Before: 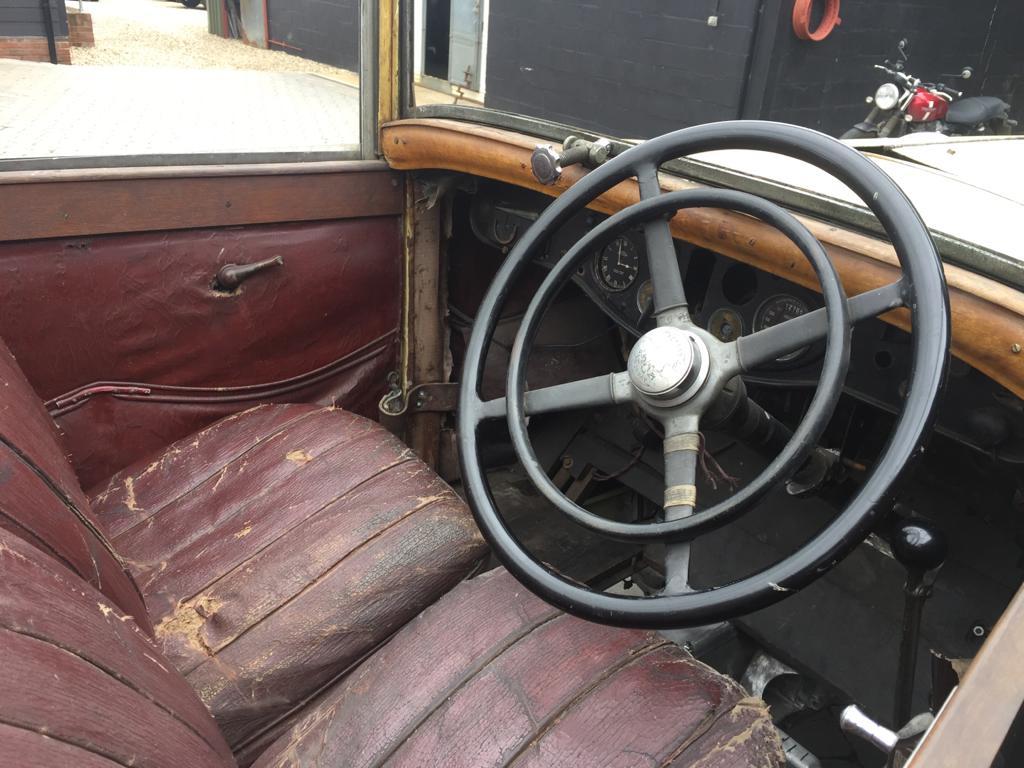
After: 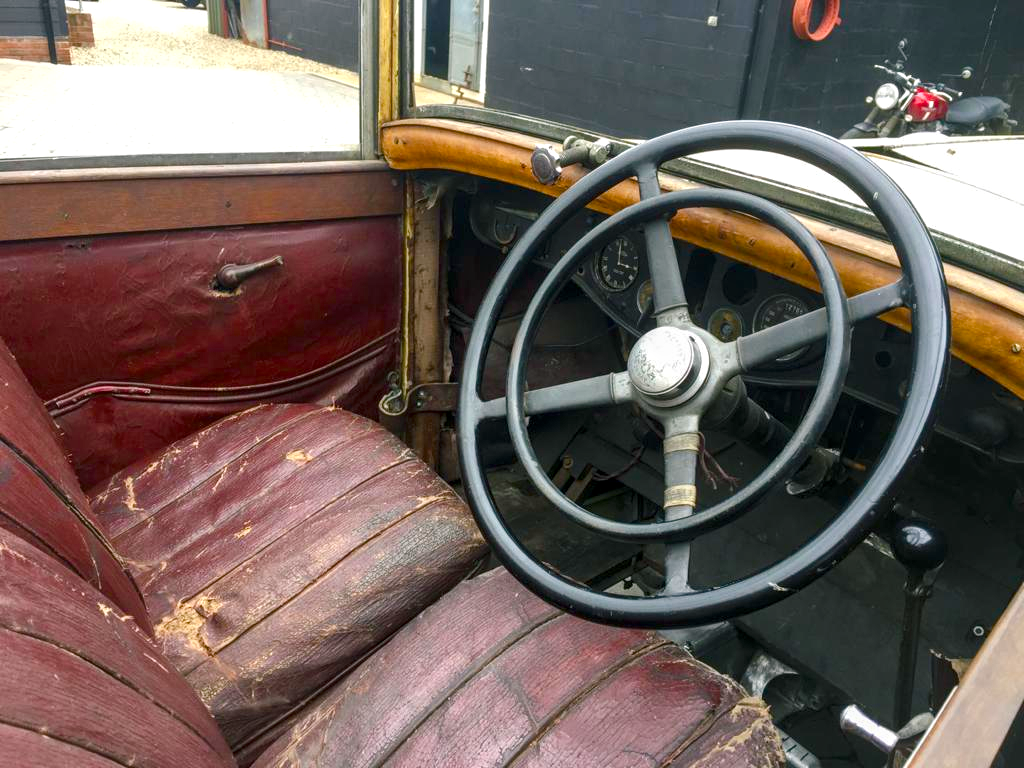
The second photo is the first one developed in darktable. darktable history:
color balance rgb: shadows lift › luminance -7.421%, shadows lift › chroma 2.297%, shadows lift › hue 162.58°, linear chroma grading › global chroma 14.826%, perceptual saturation grading › global saturation 20%, perceptual saturation grading › highlights -25.388%, perceptual saturation grading › shadows 50.144%, global vibrance 20%
local contrast: detail 142%
